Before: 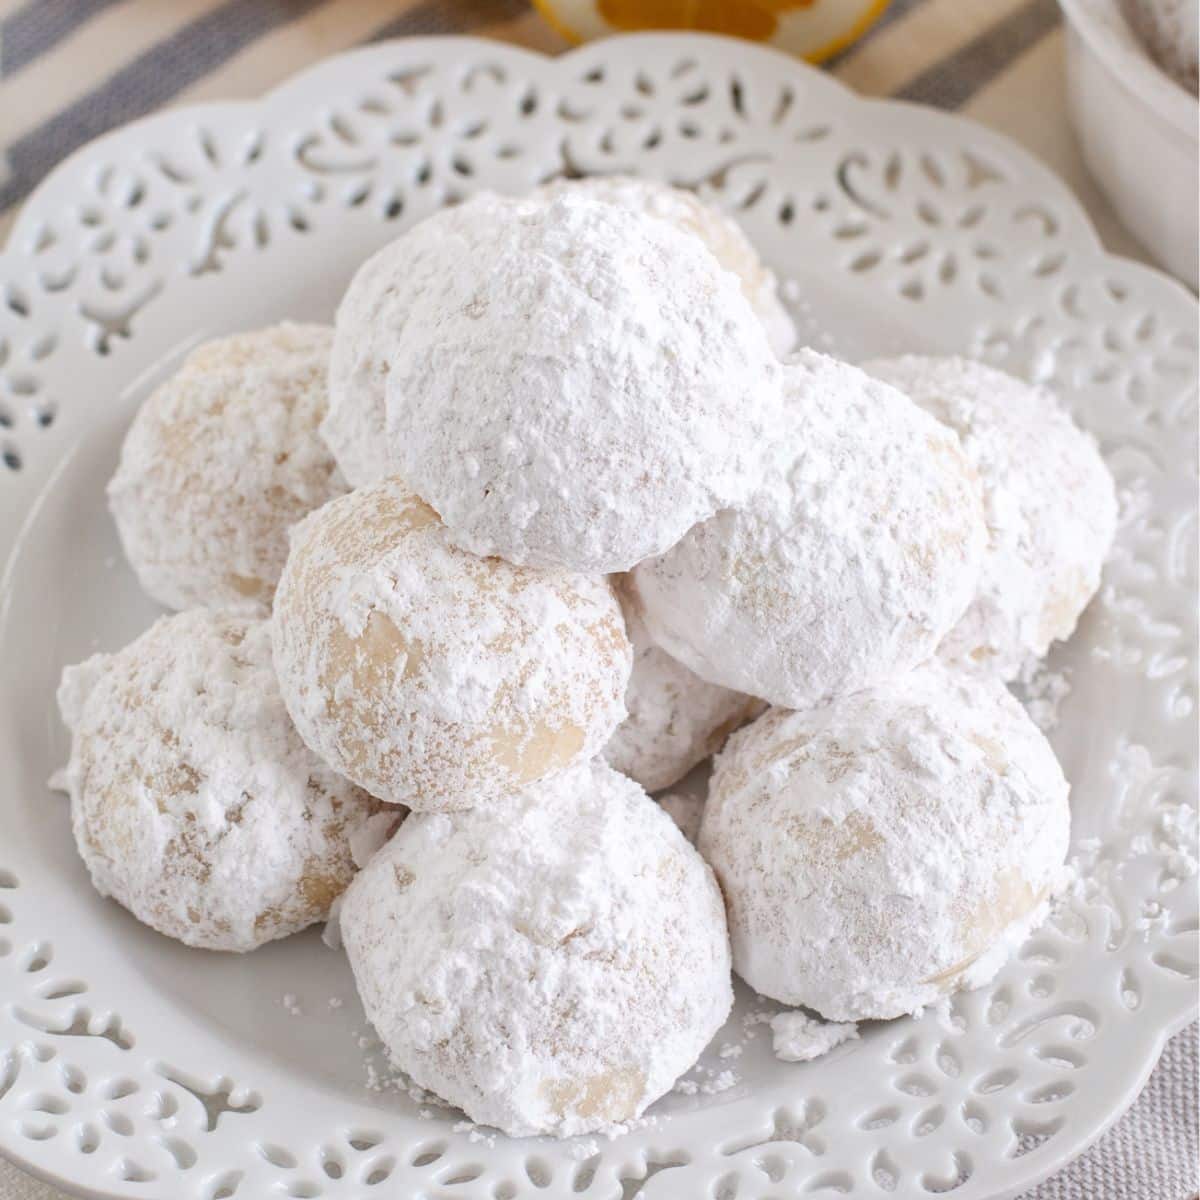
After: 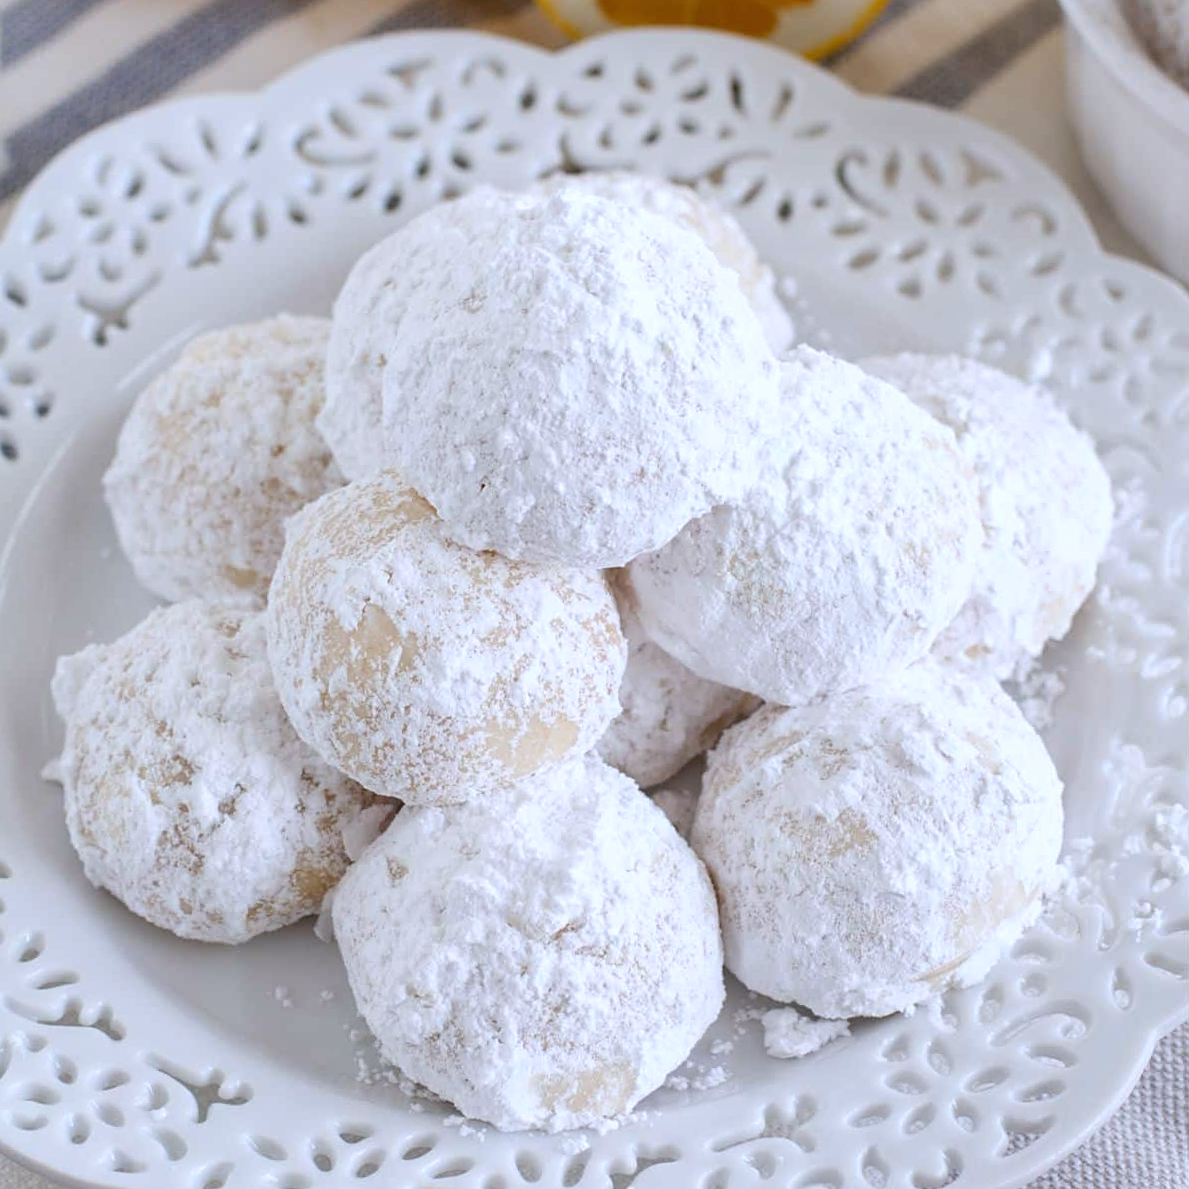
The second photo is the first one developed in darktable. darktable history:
crop and rotate: angle -0.5°
white balance: red 0.954, blue 1.079
sharpen: amount 0.2
